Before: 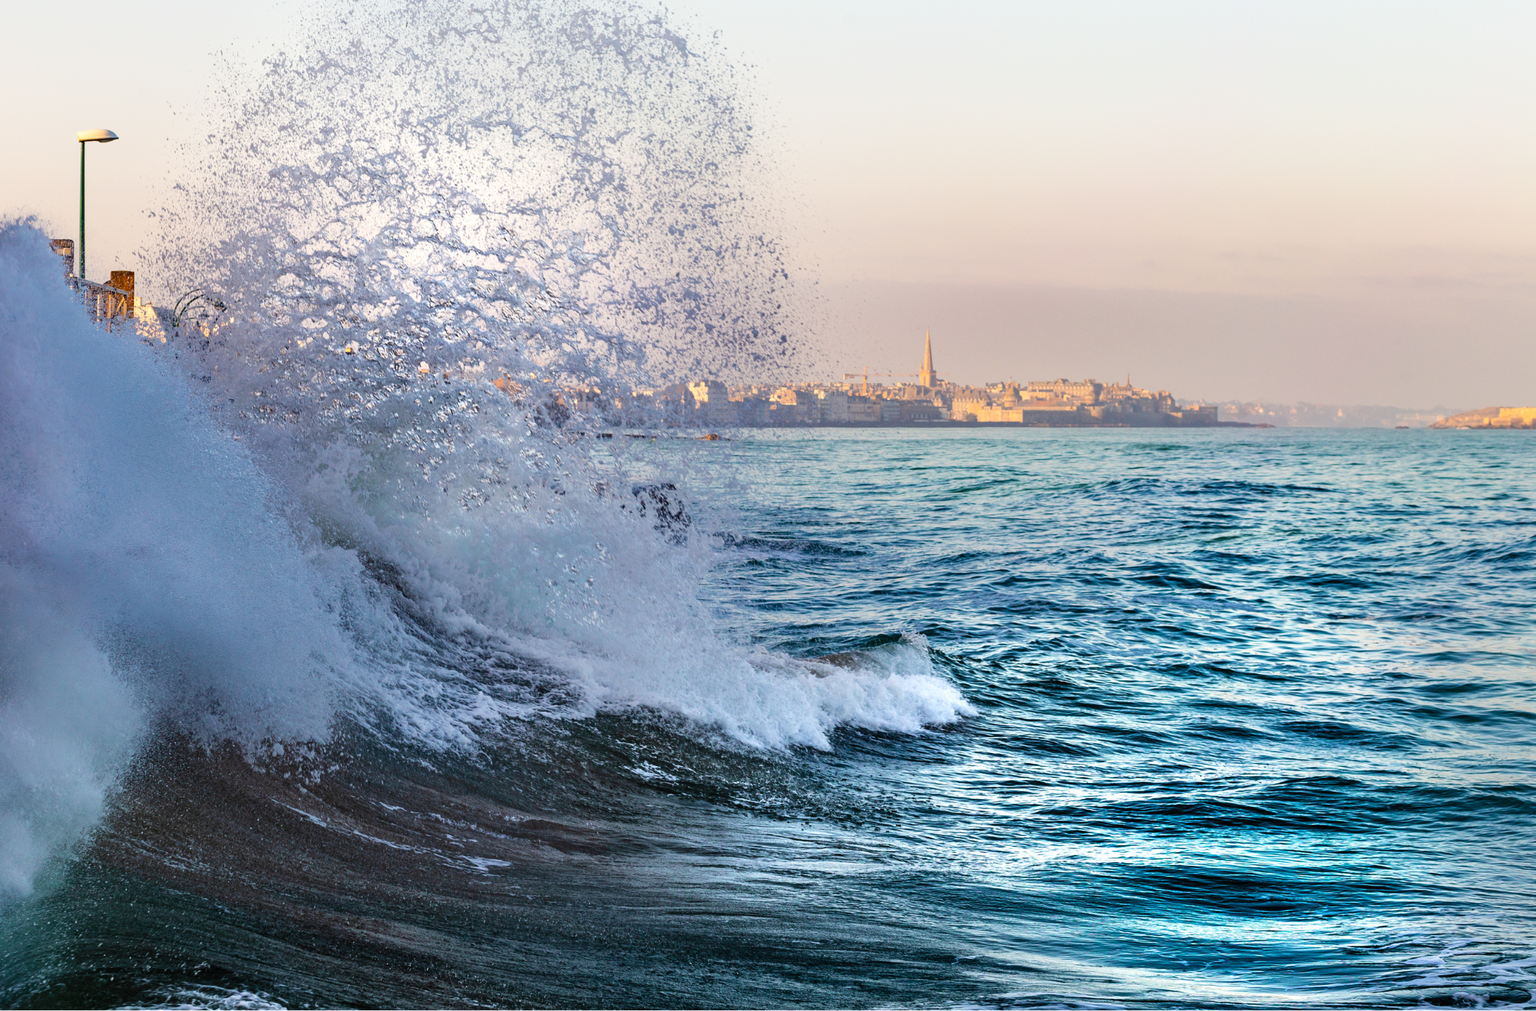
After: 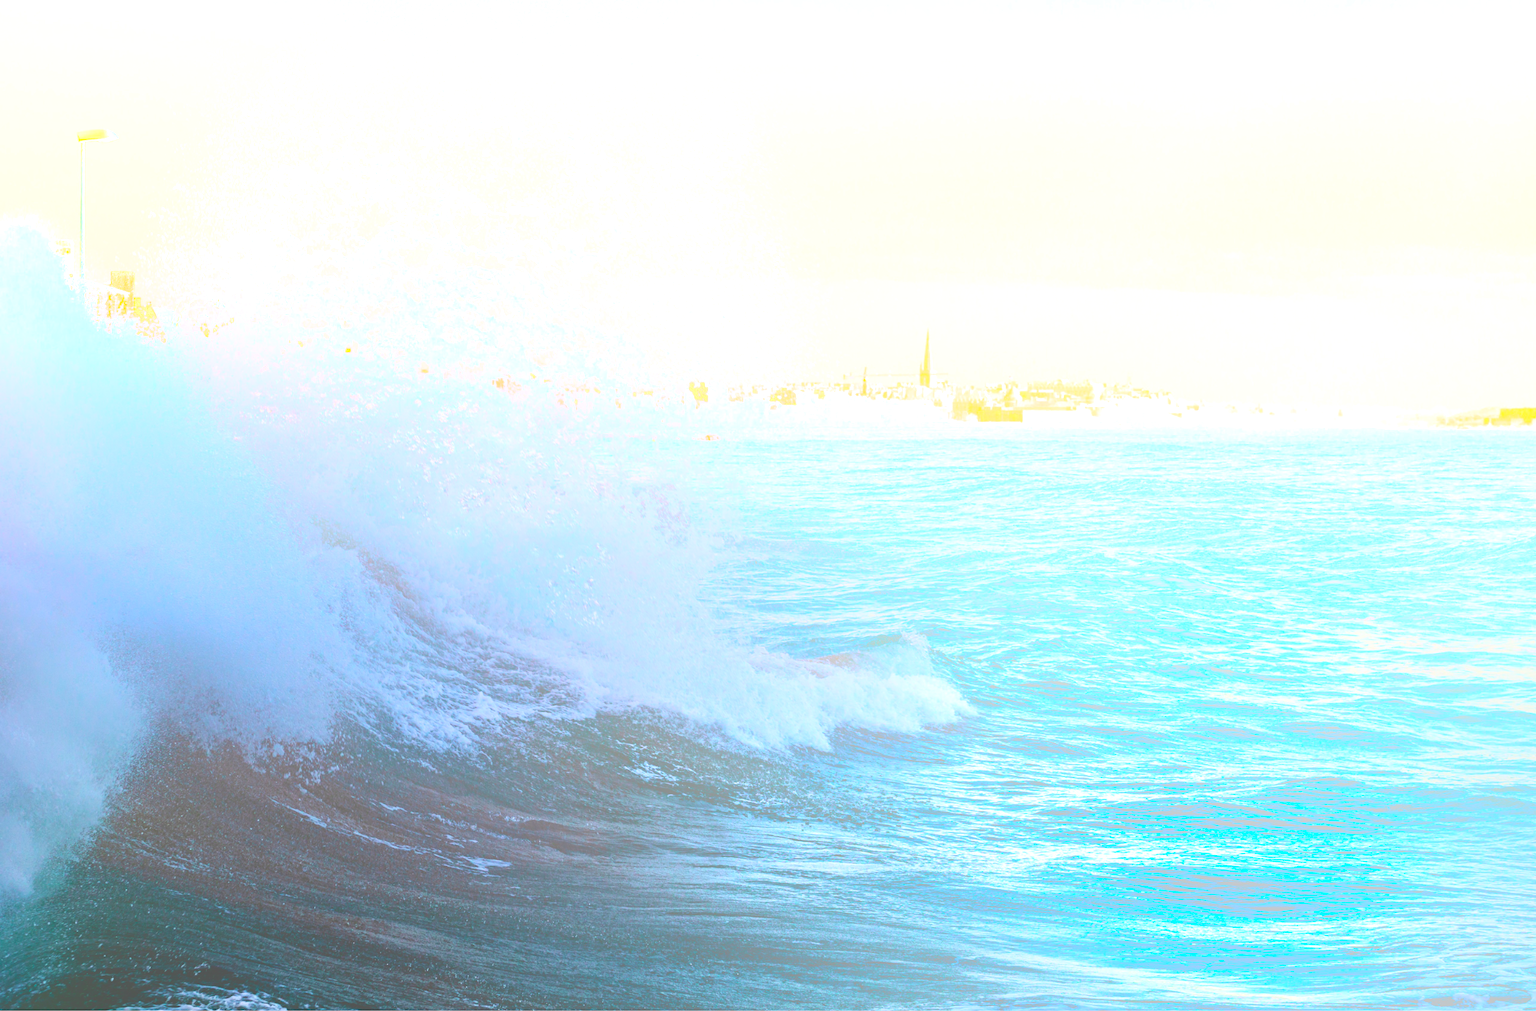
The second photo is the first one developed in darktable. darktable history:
bloom: size 70%, threshold 25%, strength 70%
color balance rgb: perceptual saturation grading › global saturation 25%, global vibrance 20%
contrast brightness saturation: contrast 0.07, brightness -0.14, saturation 0.11
